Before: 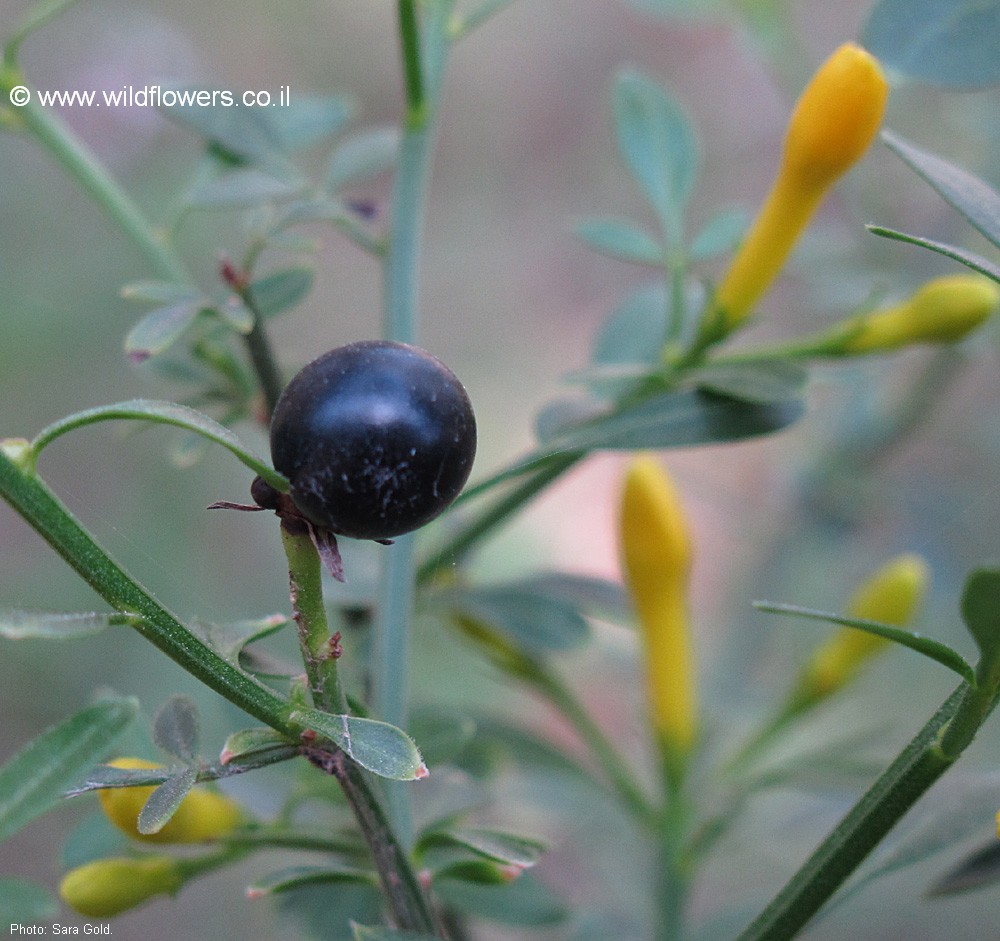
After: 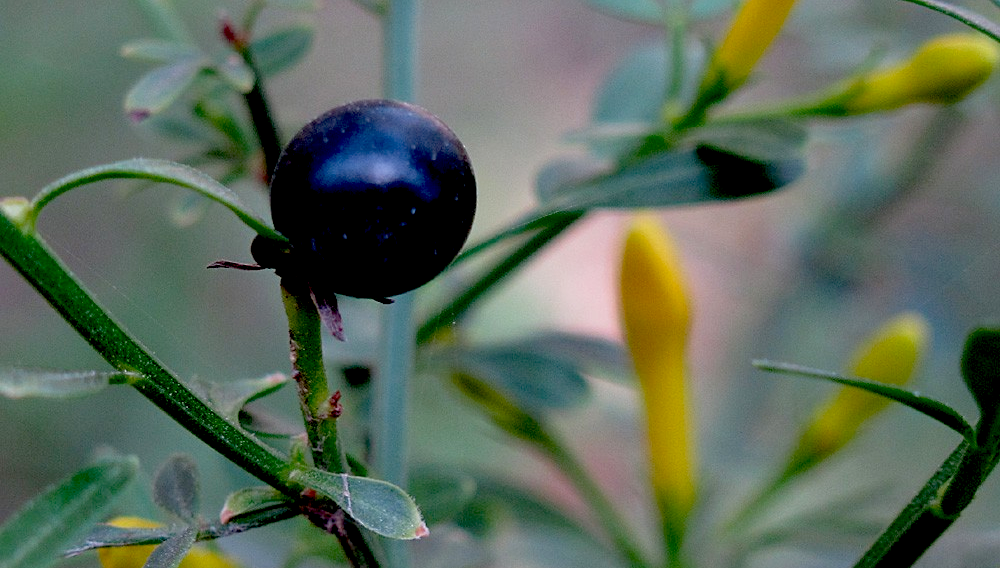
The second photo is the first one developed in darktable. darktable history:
crop and rotate: top 25.695%, bottom 13.929%
exposure: black level correction 0.056, exposure -0.035 EV, compensate exposure bias true, compensate highlight preservation false
